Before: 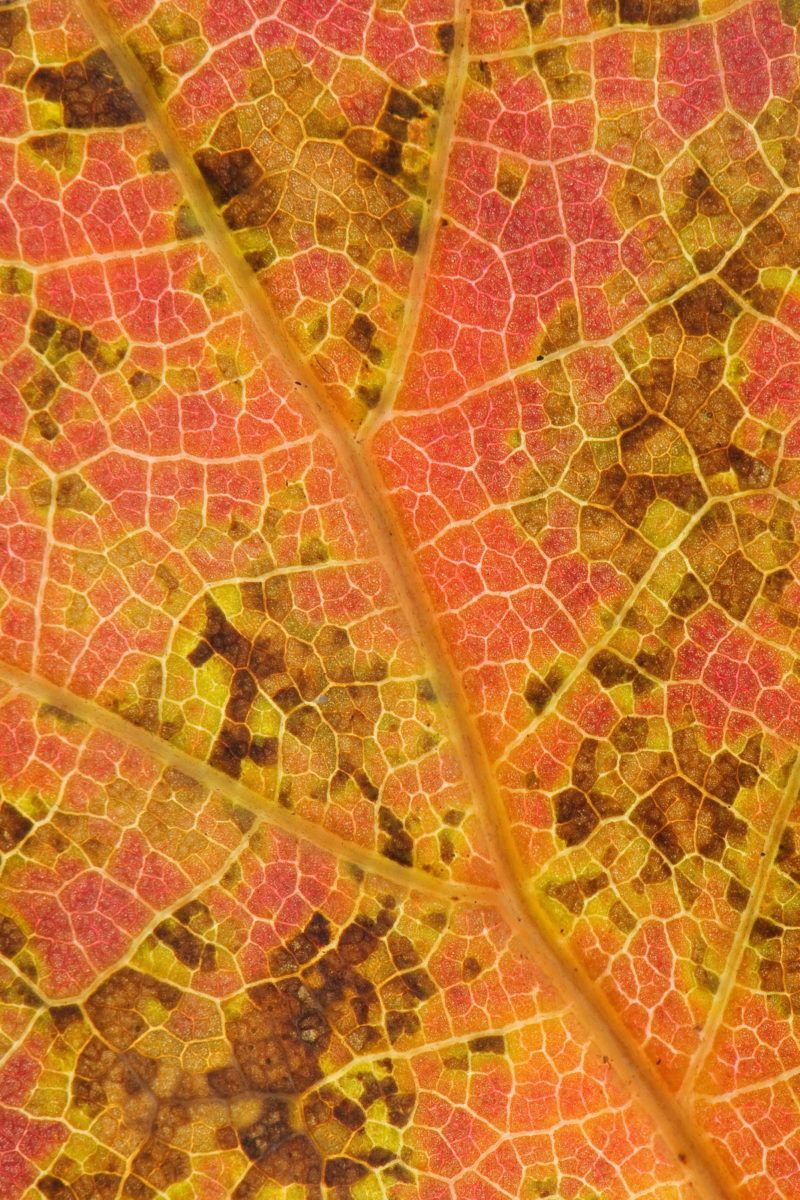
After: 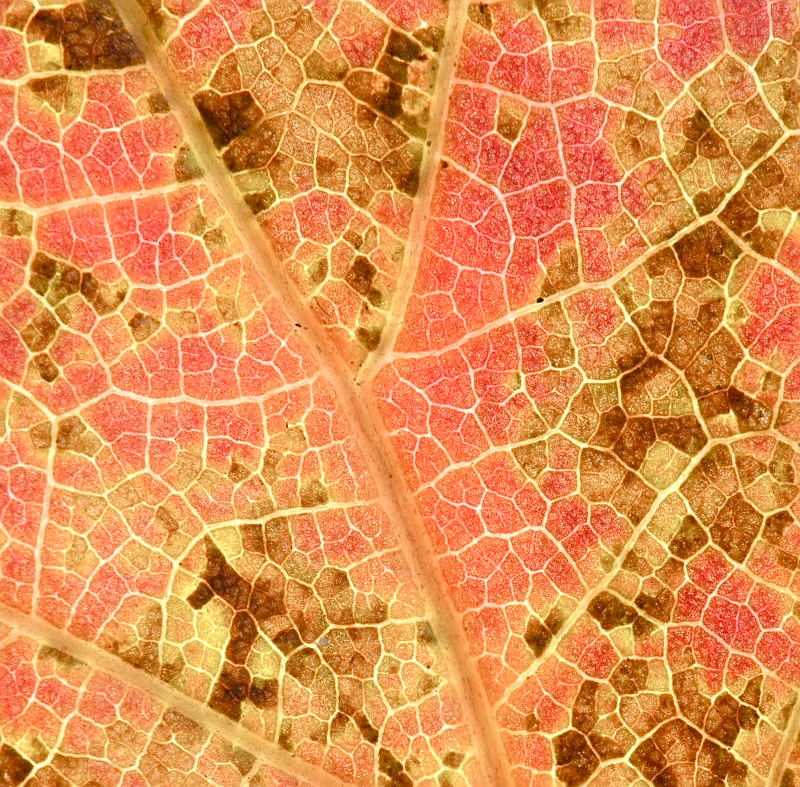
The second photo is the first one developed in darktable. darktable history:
crop and rotate: top 4.848%, bottom 29.503%
color balance rgb: perceptual saturation grading › global saturation 20%, perceptual saturation grading › highlights -50%, perceptual saturation grading › shadows 30%
sharpen: on, module defaults
exposure: black level correction 0, exposure 0.5 EV, compensate highlight preservation false
